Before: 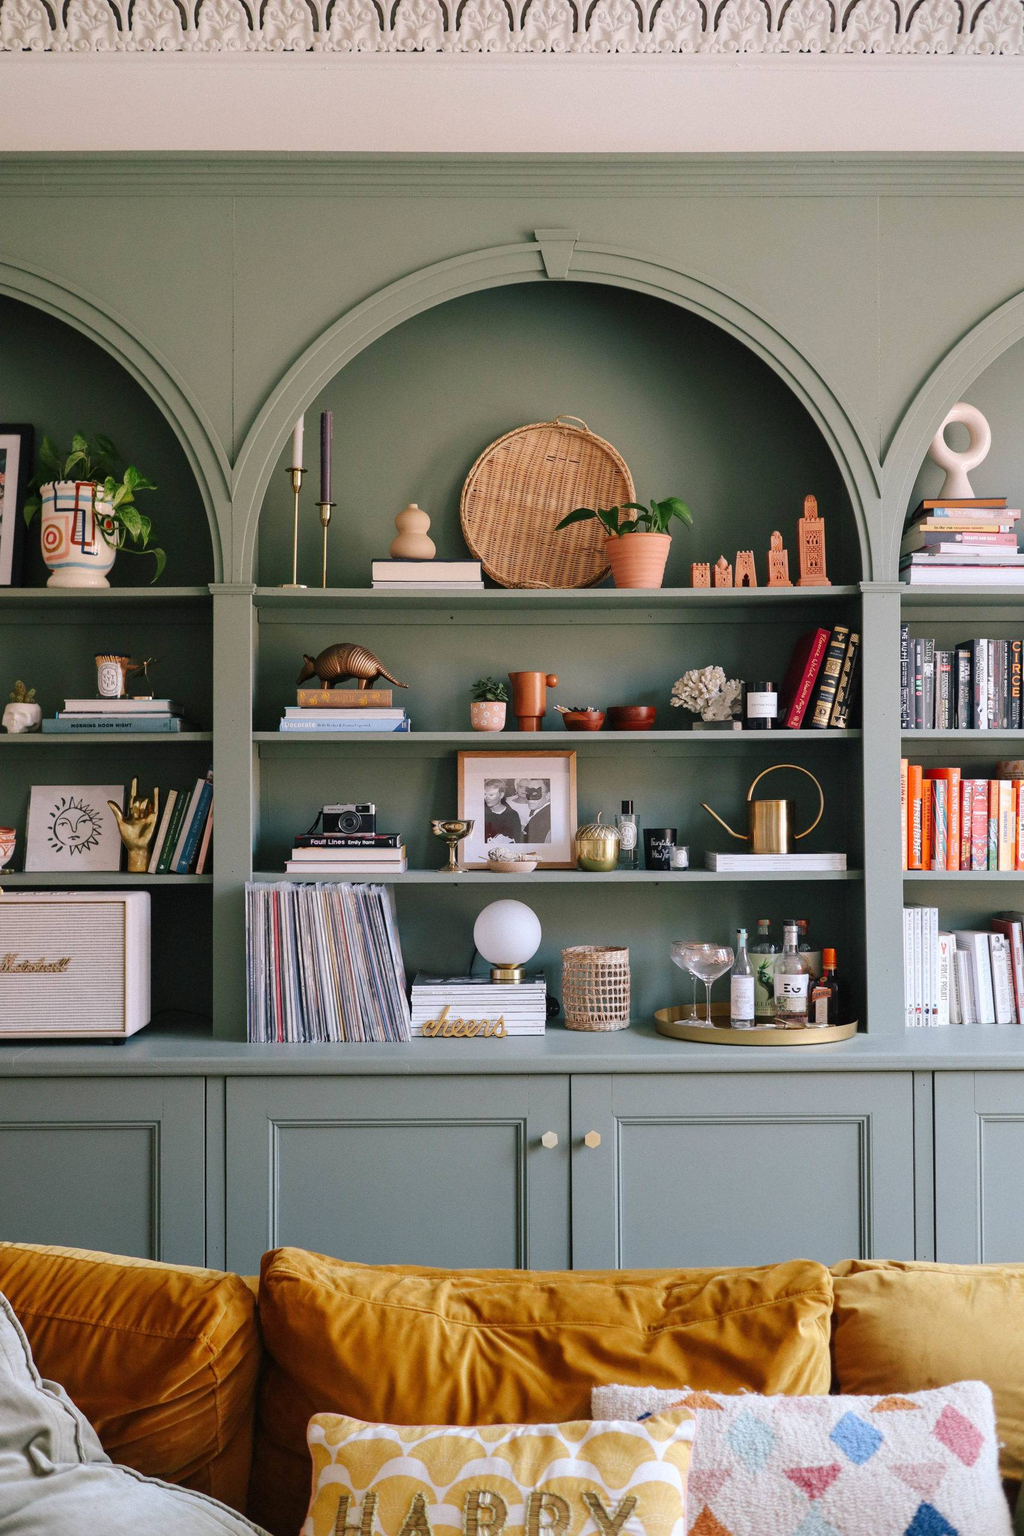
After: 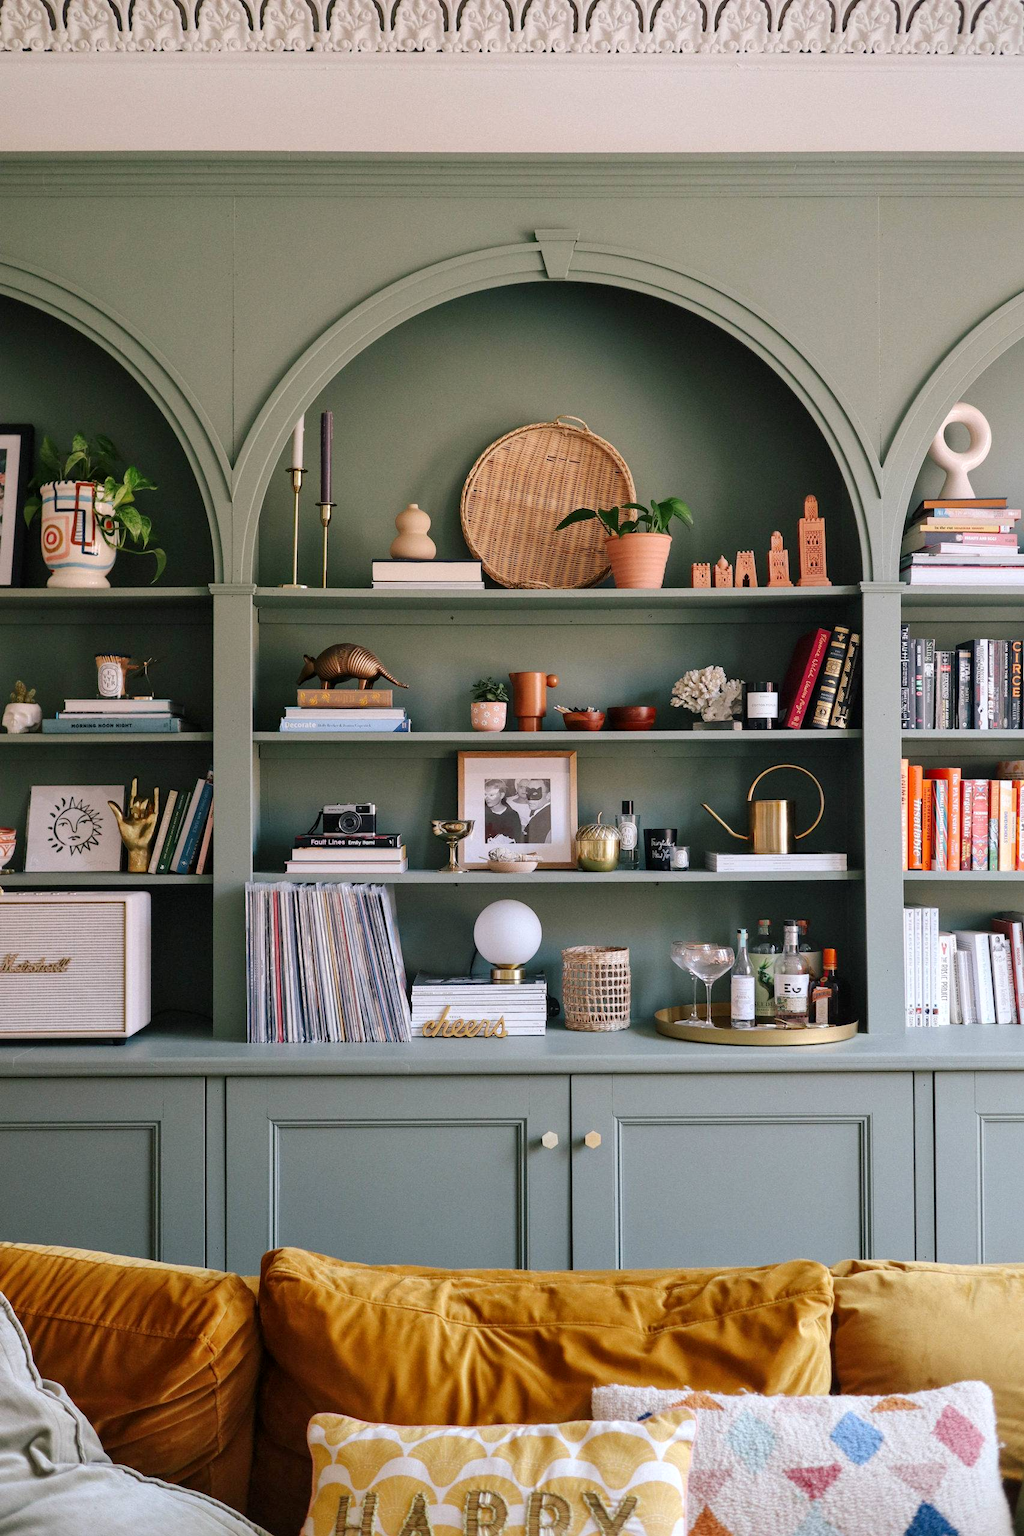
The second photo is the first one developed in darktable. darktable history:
local contrast: mode bilateral grid, contrast 21, coarseness 51, detail 119%, midtone range 0.2
